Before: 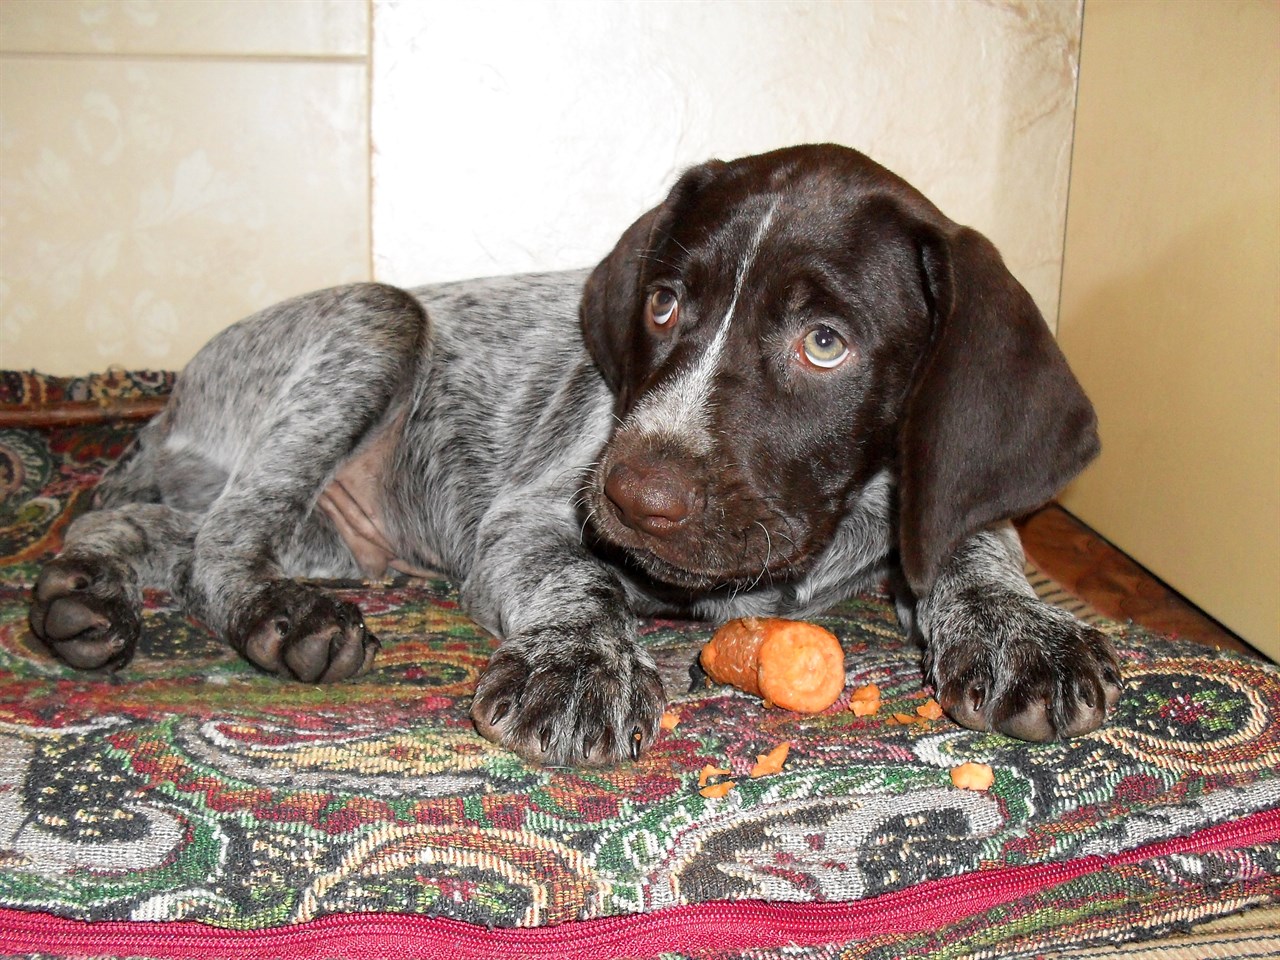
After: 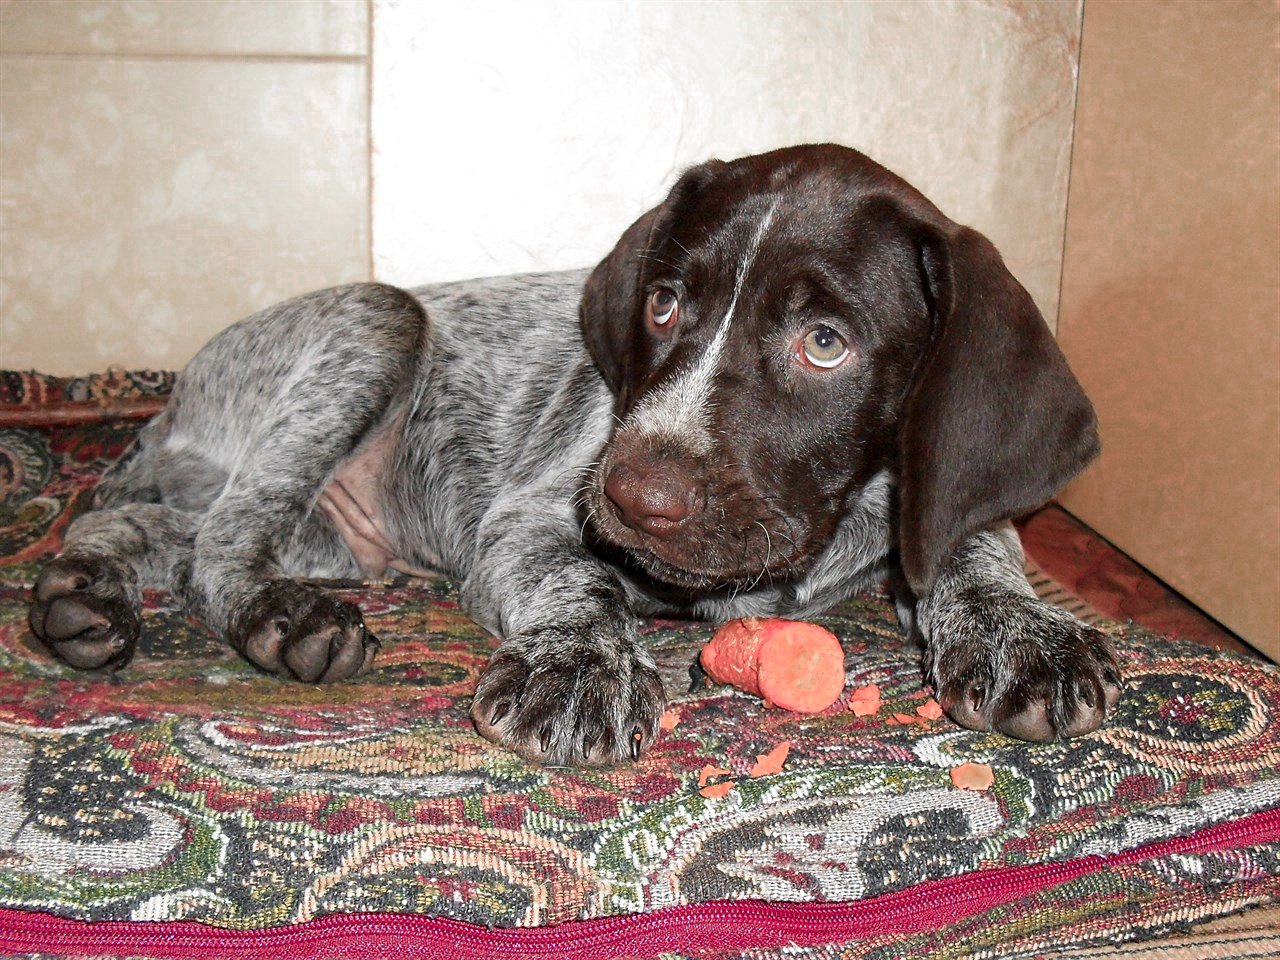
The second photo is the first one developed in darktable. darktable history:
contrast brightness saturation: saturation -0.046
sharpen: amount 0.201
color zones: curves: ch0 [(0.006, 0.385) (0.143, 0.563) (0.243, 0.321) (0.352, 0.464) (0.516, 0.456) (0.625, 0.5) (0.75, 0.5) (0.875, 0.5)]; ch1 [(0, 0.5) (0.134, 0.504) (0.246, 0.463) (0.421, 0.515) (0.5, 0.56) (0.625, 0.5) (0.75, 0.5) (0.875, 0.5)]; ch2 [(0, 0.5) (0.131, 0.426) (0.307, 0.289) (0.38, 0.188) (0.513, 0.216) (0.625, 0.548) (0.75, 0.468) (0.838, 0.396) (0.971, 0.311)]
